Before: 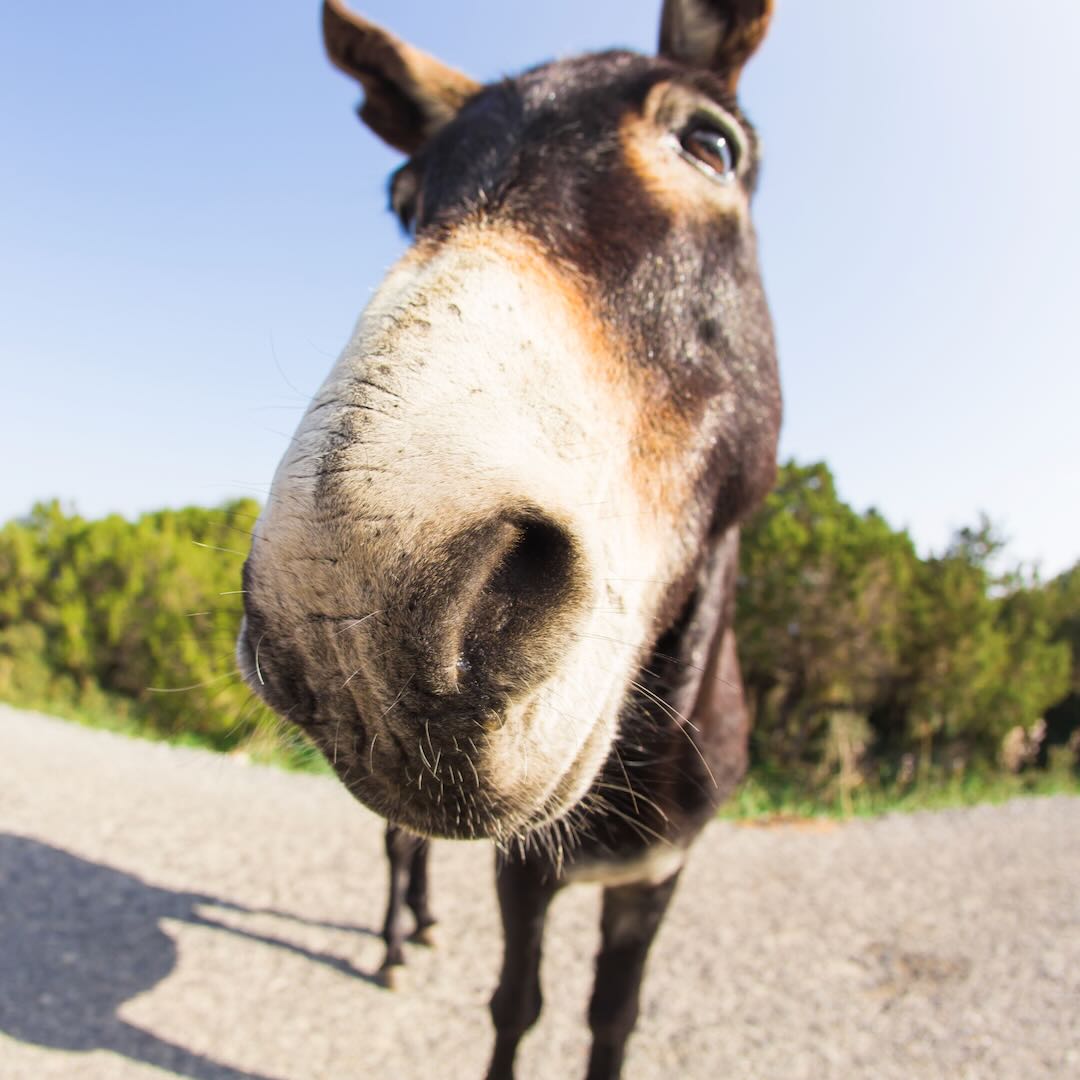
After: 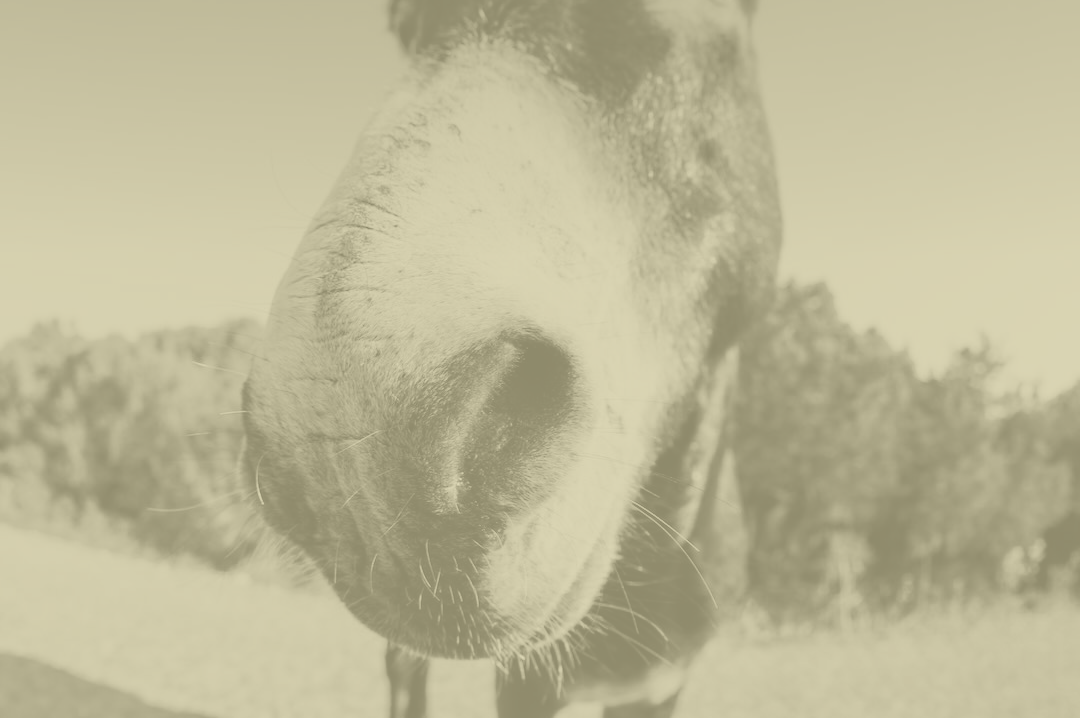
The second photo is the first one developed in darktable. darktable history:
white balance: red 0.766, blue 1.537
crop: top 16.727%, bottom 16.727%
graduated density: density 2.02 EV, hardness 44%, rotation 0.374°, offset 8.21, hue 208.8°, saturation 97%
tone equalizer: -8 EV -2 EV, -7 EV -2 EV, -6 EV -2 EV, -5 EV -2 EV, -4 EV -2 EV, -3 EV -2 EV, -2 EV -2 EV, -1 EV -1.63 EV, +0 EV -2 EV
colorize: hue 43.2°, saturation 40%, version 1
